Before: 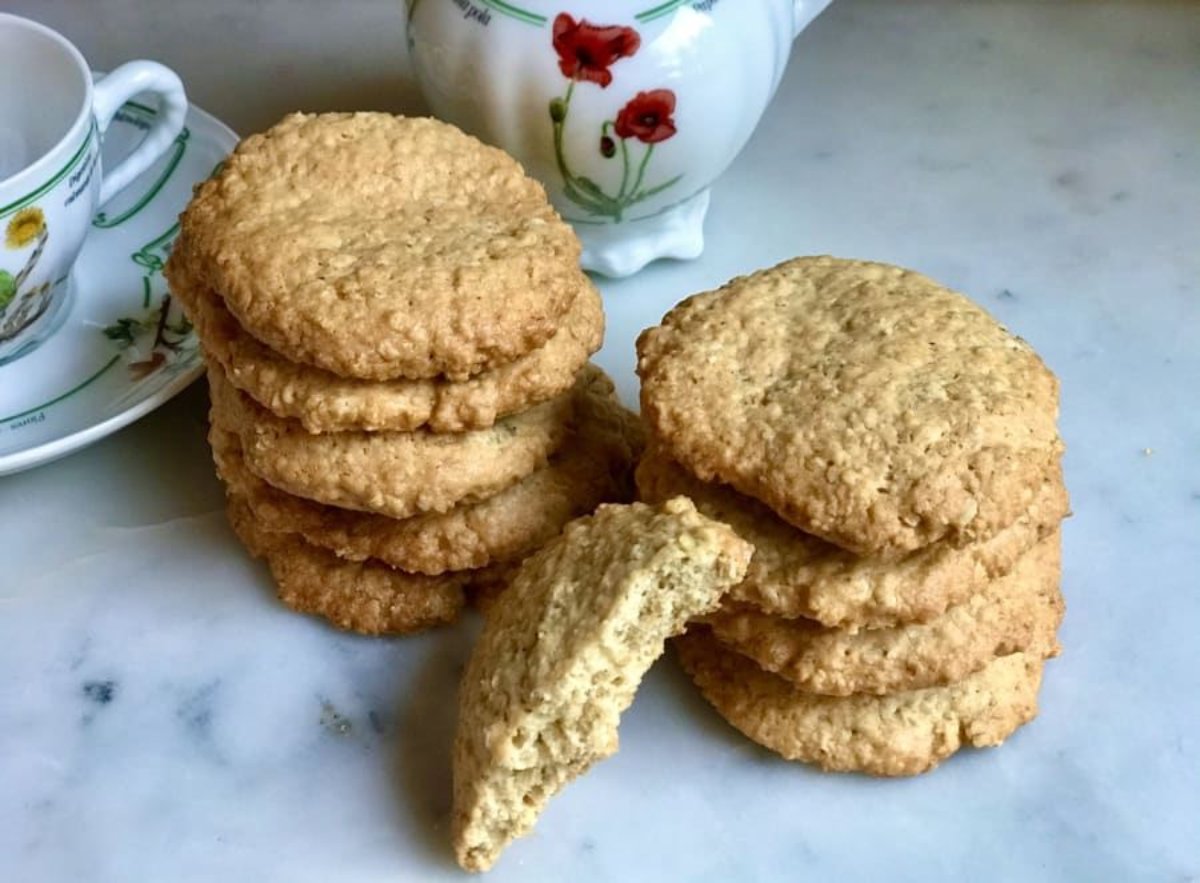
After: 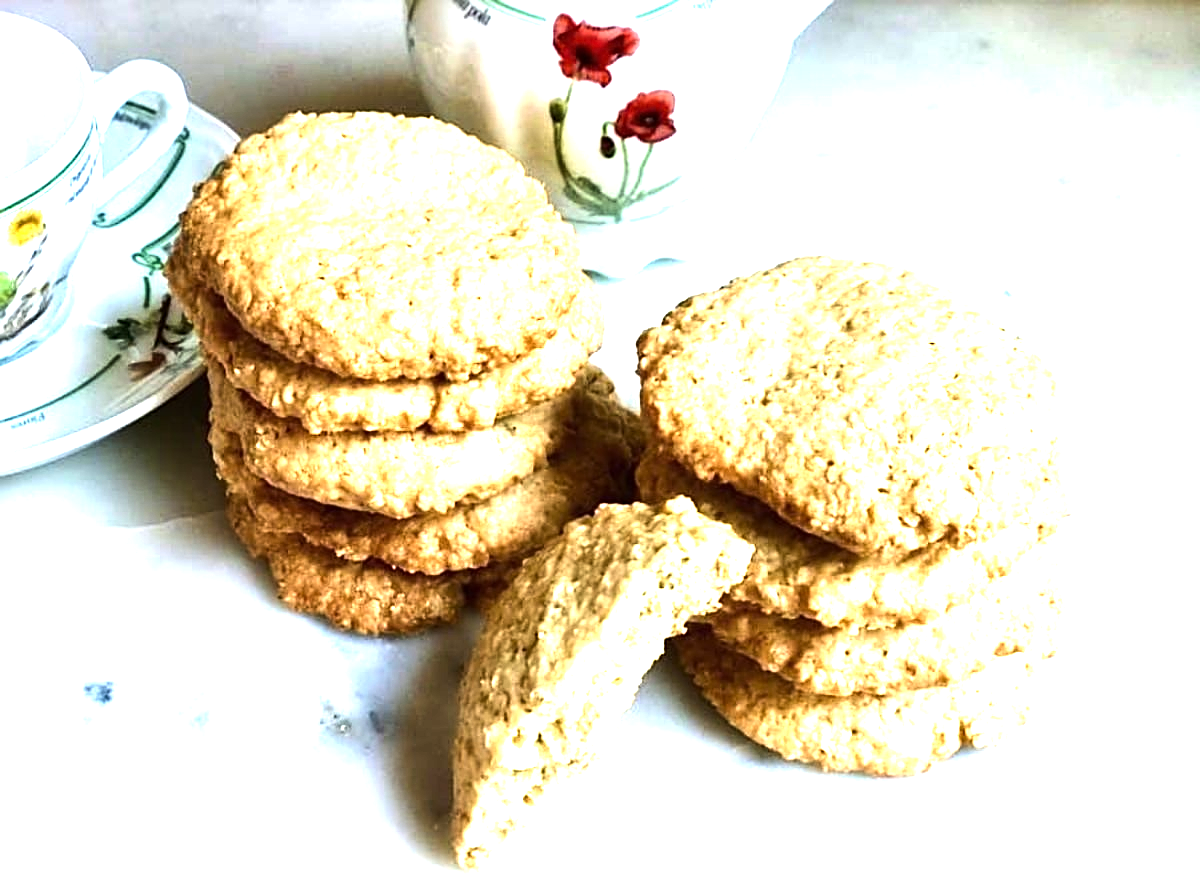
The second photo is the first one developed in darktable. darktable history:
tone equalizer: -8 EV -1.08 EV, -7 EV -1.01 EV, -6 EV -0.867 EV, -5 EV -0.578 EV, -3 EV 0.578 EV, -2 EV 0.867 EV, -1 EV 1.01 EV, +0 EV 1.08 EV, edges refinement/feathering 500, mask exposure compensation -1.57 EV, preserve details no
exposure: black level correction 0, exposure 1.125 EV, compensate exposure bias true, compensate highlight preservation false
sharpen: on, module defaults
